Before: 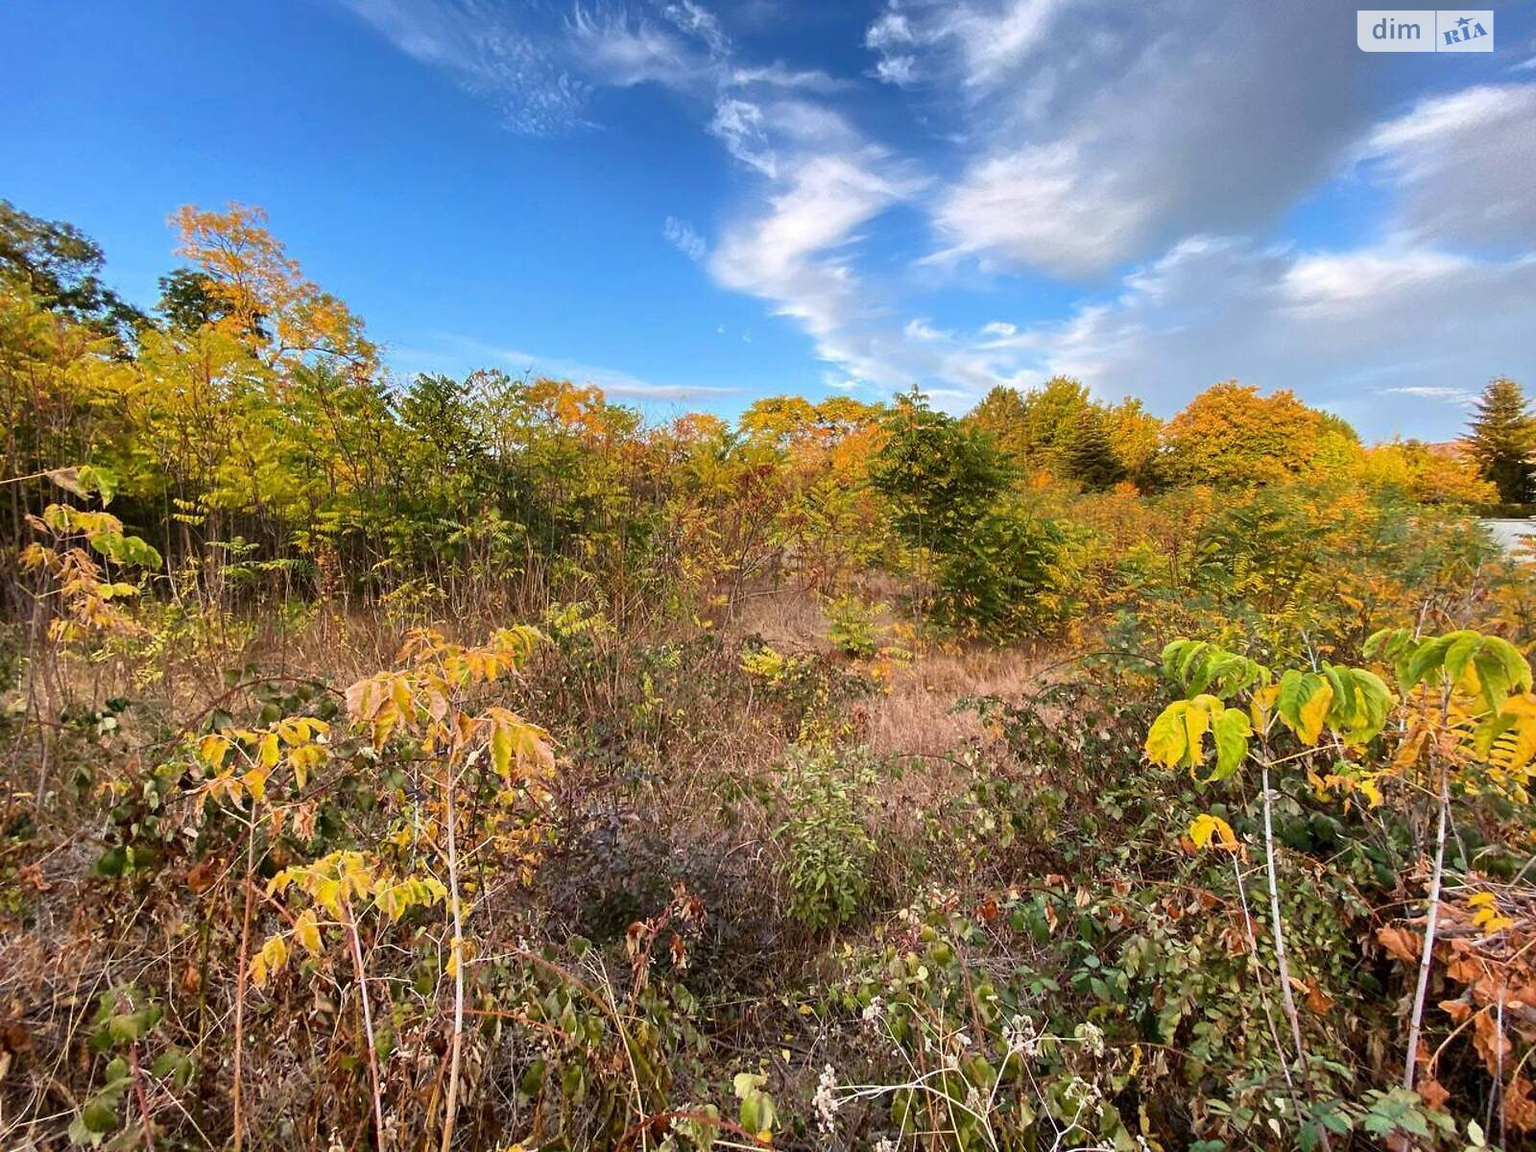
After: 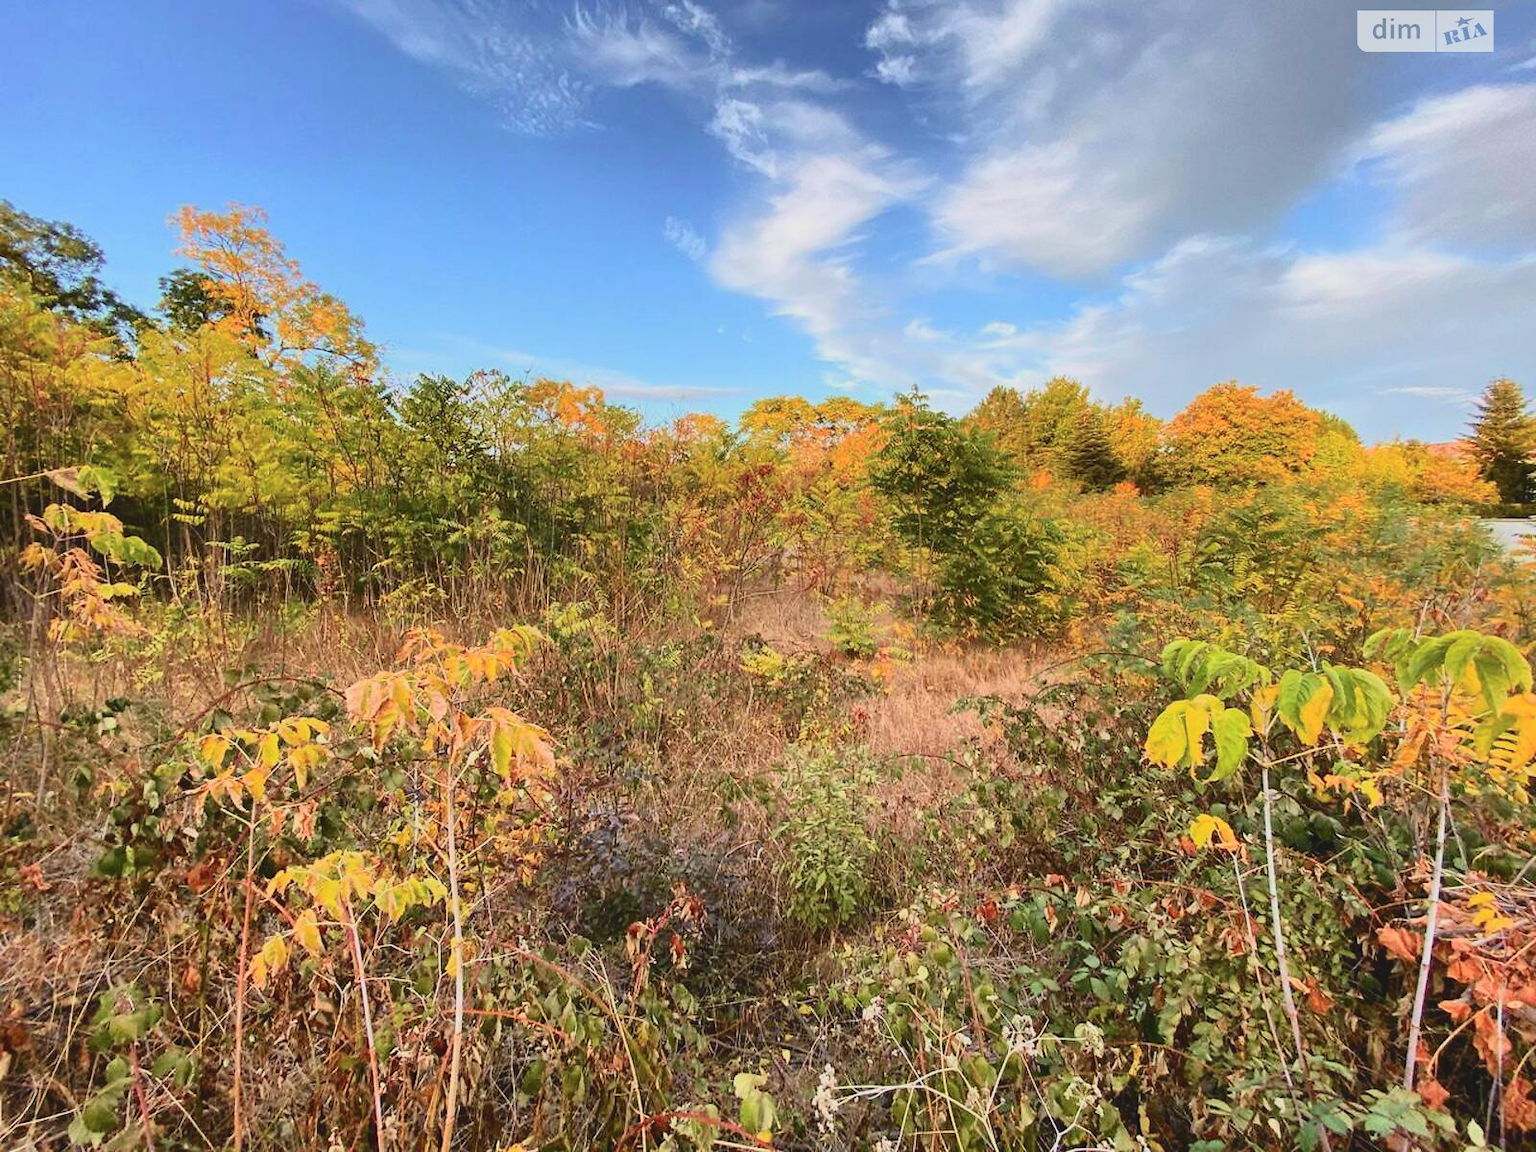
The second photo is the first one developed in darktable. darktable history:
tone curve: curves: ch0 [(0, 0) (0.091, 0.066) (0.184, 0.16) (0.491, 0.519) (0.748, 0.765) (1, 0.919)]; ch1 [(0, 0) (0.179, 0.173) (0.322, 0.32) (0.424, 0.424) (0.502, 0.5) (0.56, 0.575) (0.631, 0.675) (0.777, 0.806) (1, 1)]; ch2 [(0, 0) (0.434, 0.447) (0.497, 0.498) (0.539, 0.566) (0.676, 0.691) (1, 1)], color space Lab, independent channels, preserve colors none
color balance: lift [1.007, 1, 1, 1], gamma [1.097, 1, 1, 1]
